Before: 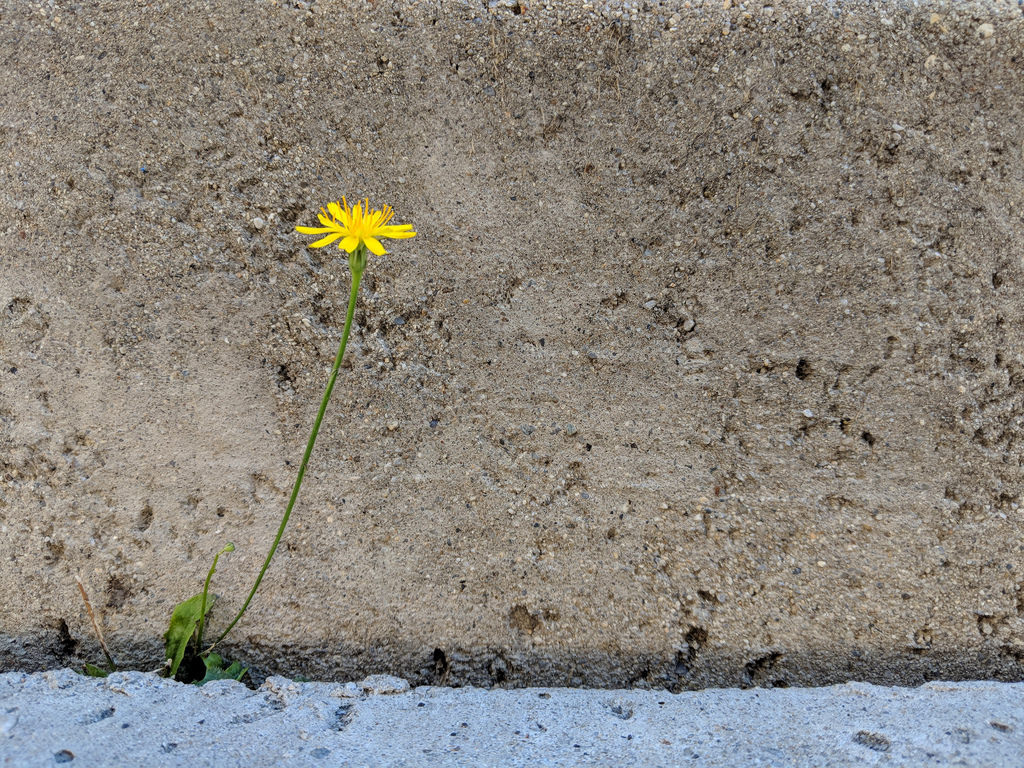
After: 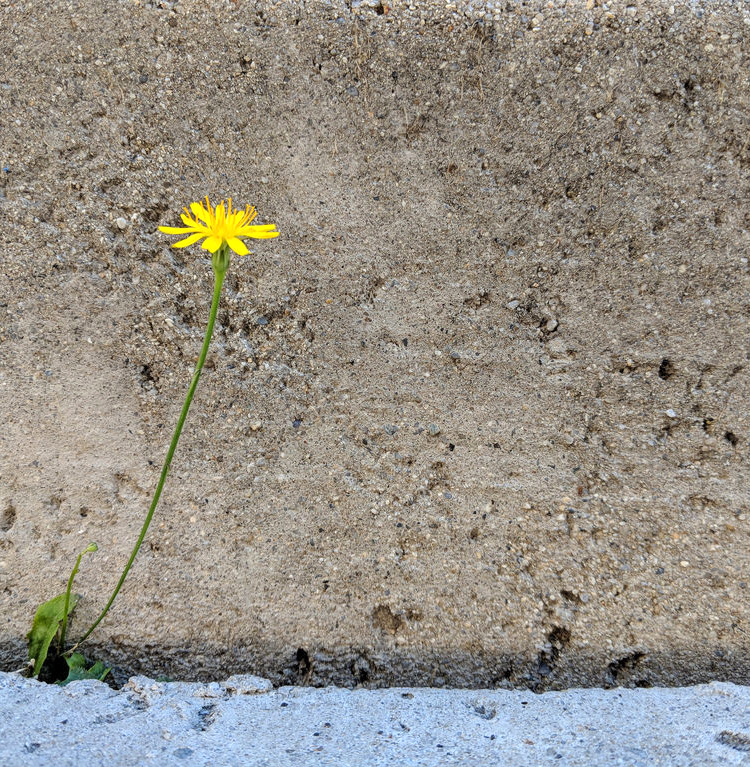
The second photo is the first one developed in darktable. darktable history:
crop: left 13.443%, right 13.31%
exposure: exposure 0.29 EV, compensate highlight preservation false
